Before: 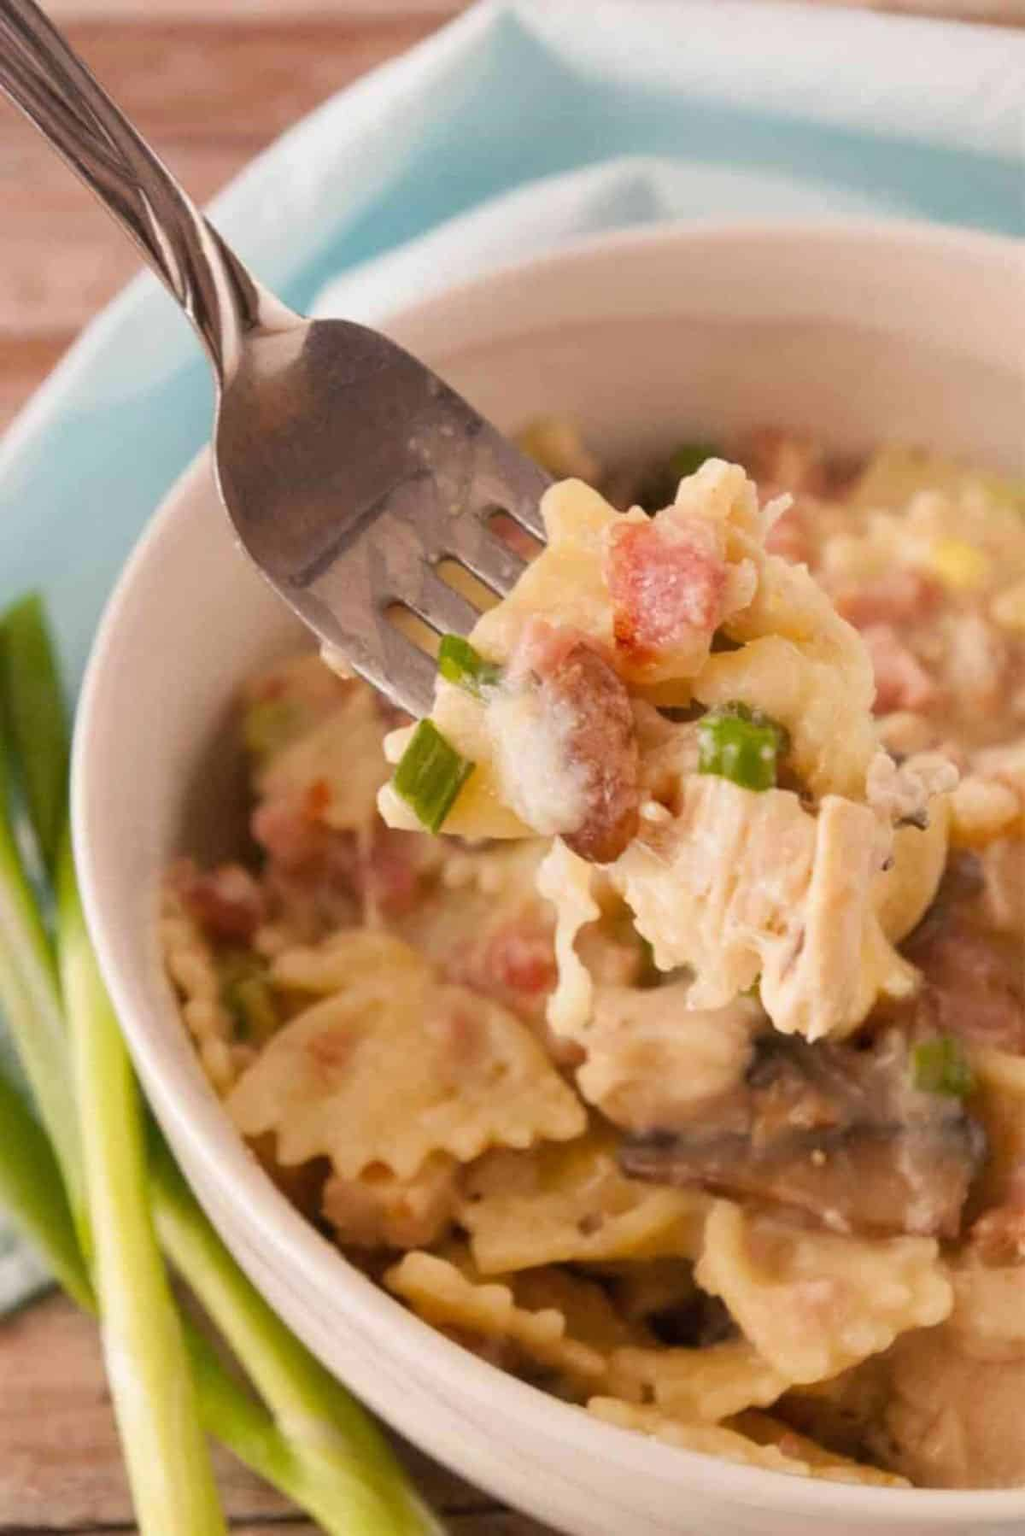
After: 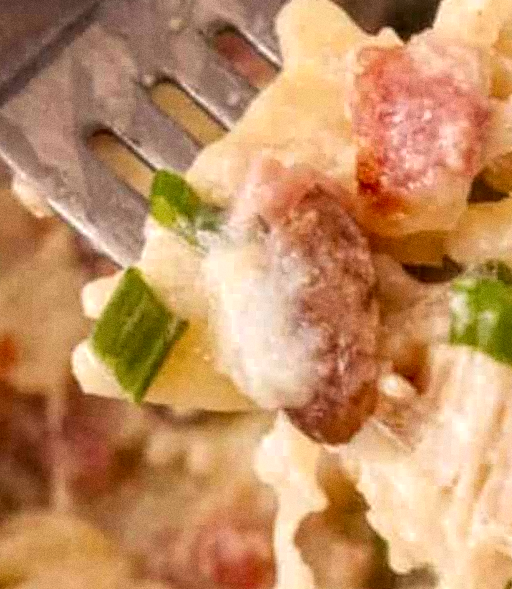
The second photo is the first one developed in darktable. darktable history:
grain: coarseness 0.47 ISO
crop: left 31.751%, top 32.172%, right 27.8%, bottom 35.83%
local contrast: highlights 100%, shadows 100%, detail 200%, midtone range 0.2
rotate and perspective: rotation 2.17°, automatic cropping off
